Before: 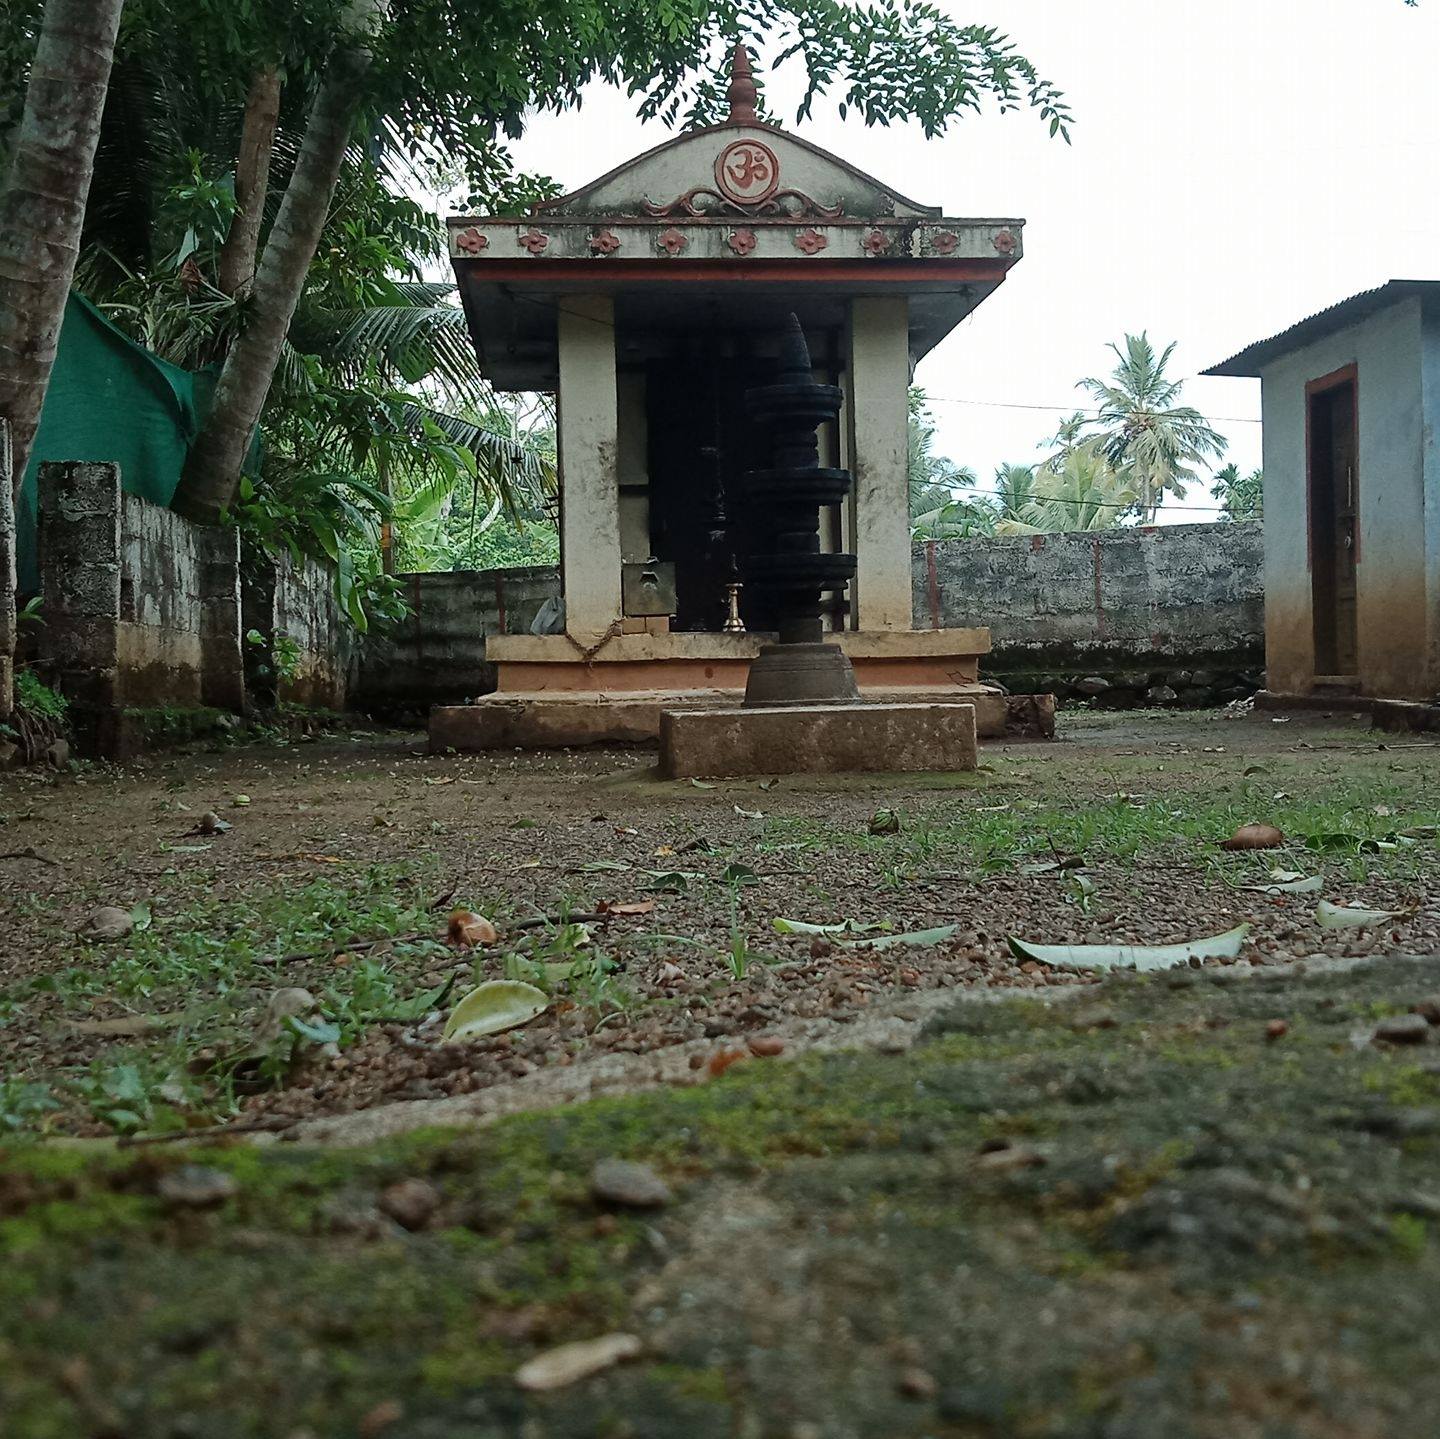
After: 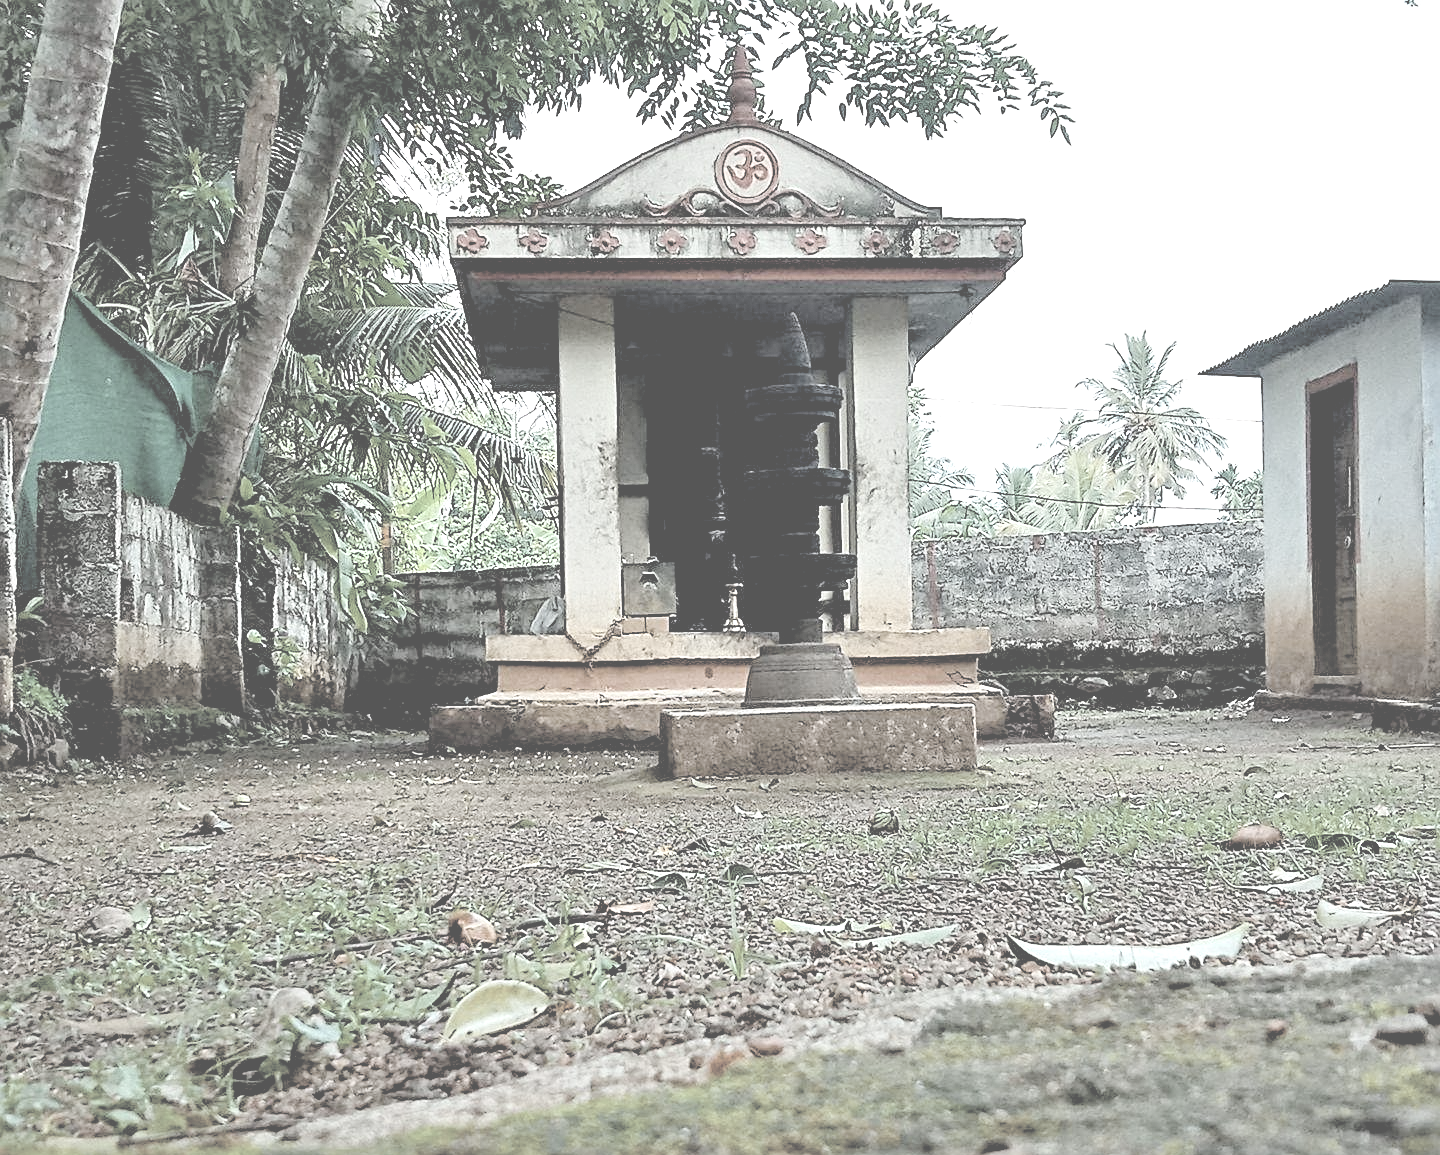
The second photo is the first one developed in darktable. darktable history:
contrast brightness saturation: contrast -0.302, brightness 0.745, saturation -0.784
exposure: black level correction 0, exposure 1.199 EV, compensate highlight preservation false
color balance rgb: global offset › luminance -0.472%, perceptual saturation grading › global saturation 36.111%, perceptual saturation grading › shadows 35.065%
crop: bottom 19.695%
tone curve: curves: ch0 [(0, 0) (0.153, 0.06) (1, 1)], color space Lab, linked channels, preserve colors none
contrast equalizer: octaves 7, y [[0.6 ×6], [0.55 ×6], [0 ×6], [0 ×6], [0 ×6]]
sharpen: on, module defaults
